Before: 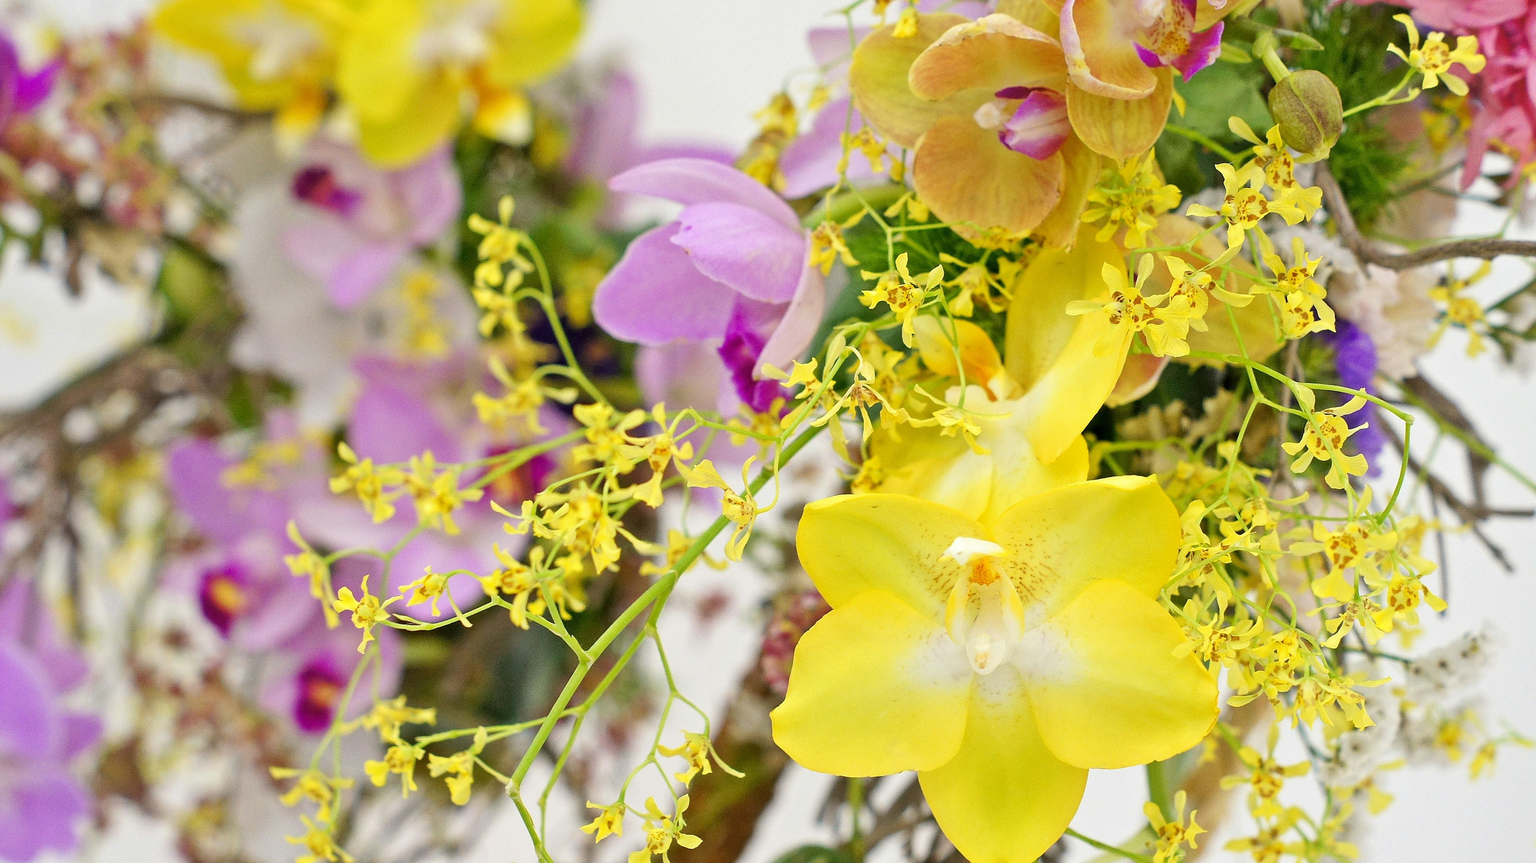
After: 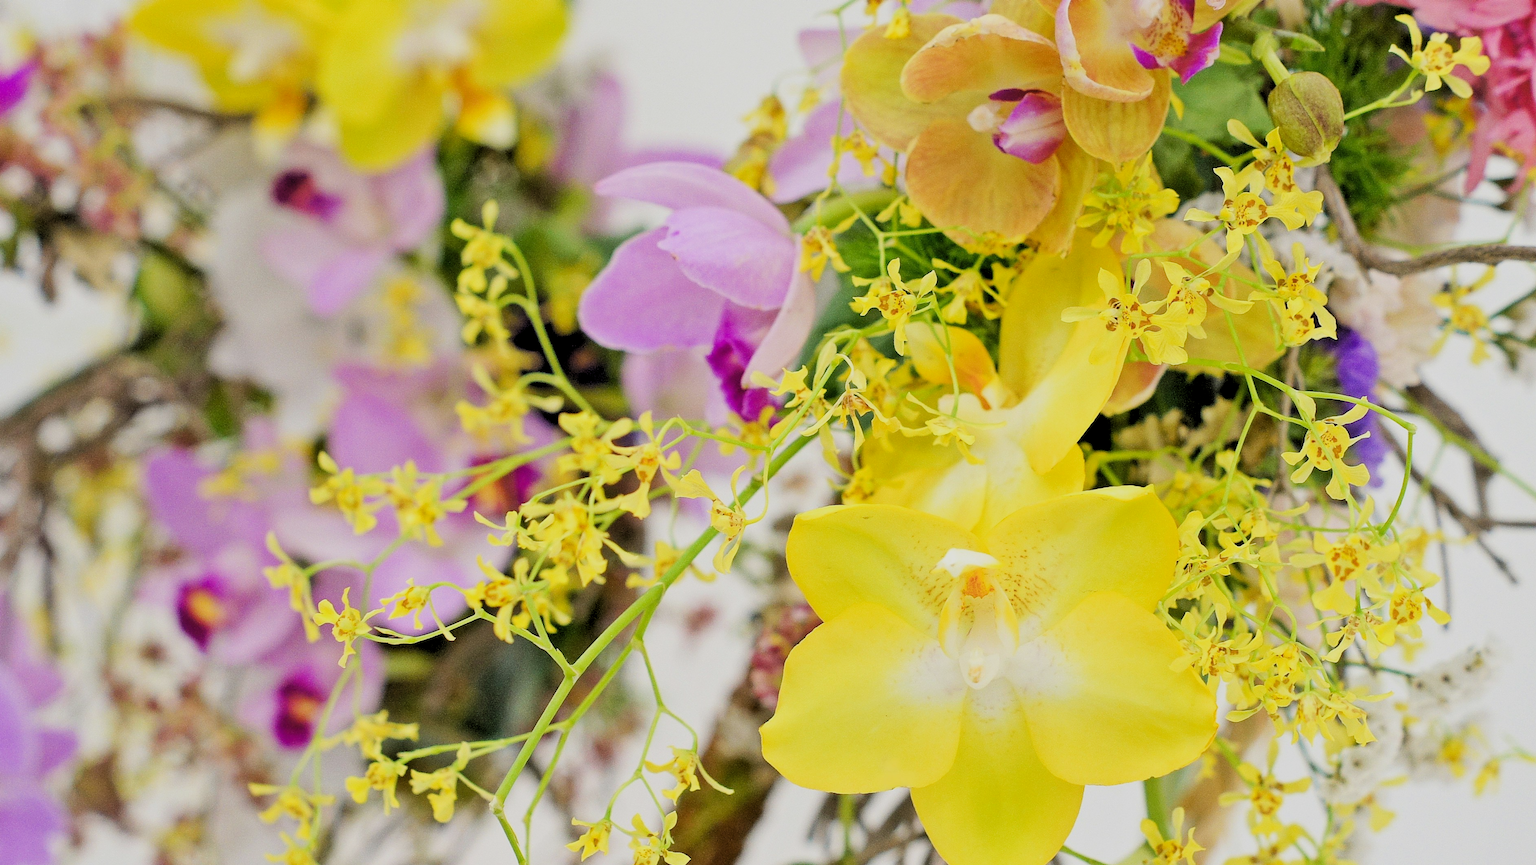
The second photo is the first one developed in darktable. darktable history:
filmic rgb: black relative exposure -7.65 EV, white relative exposure 4.56 EV, hardness 3.61, contrast 1.051
levels: levels [0.073, 0.497, 0.972]
exposure: compensate highlight preservation false
crop: left 1.735%, right 0.277%, bottom 1.764%
